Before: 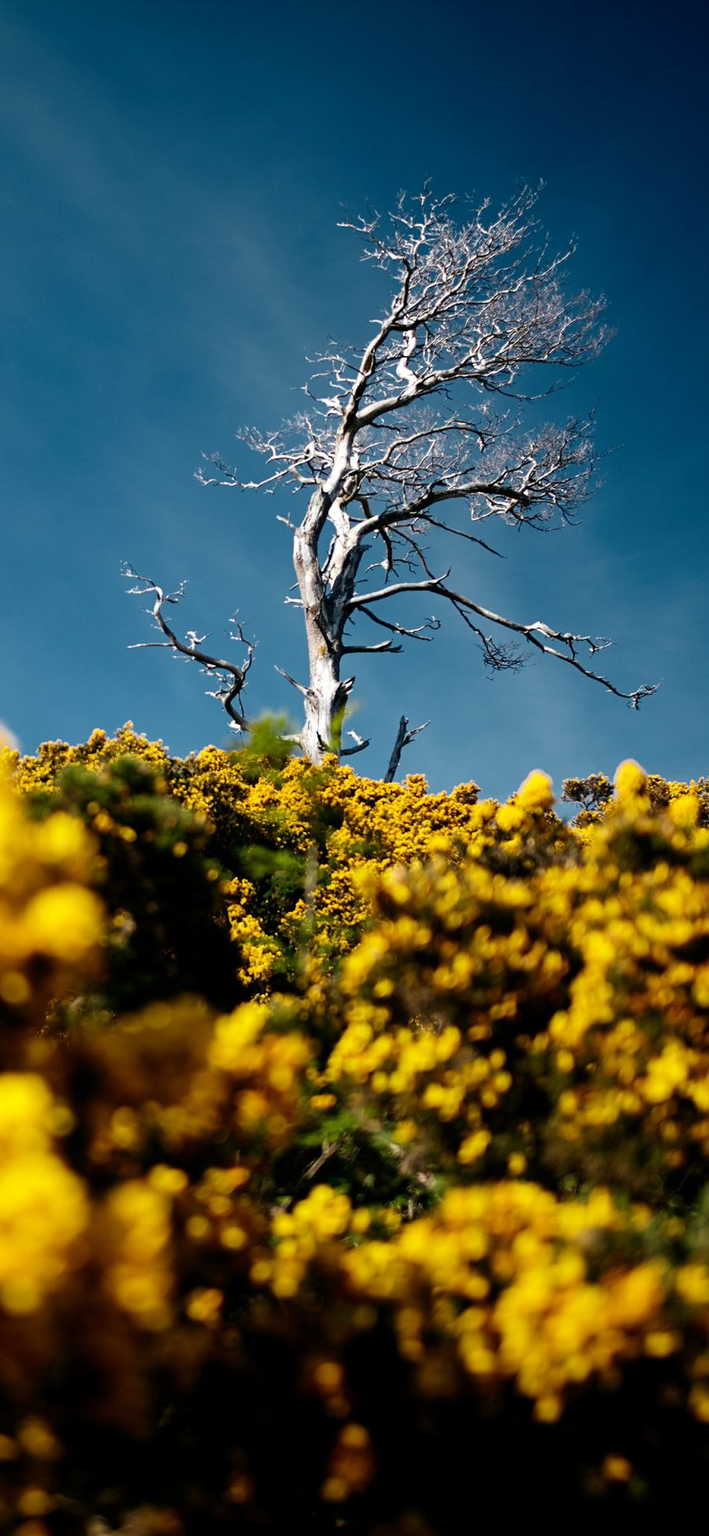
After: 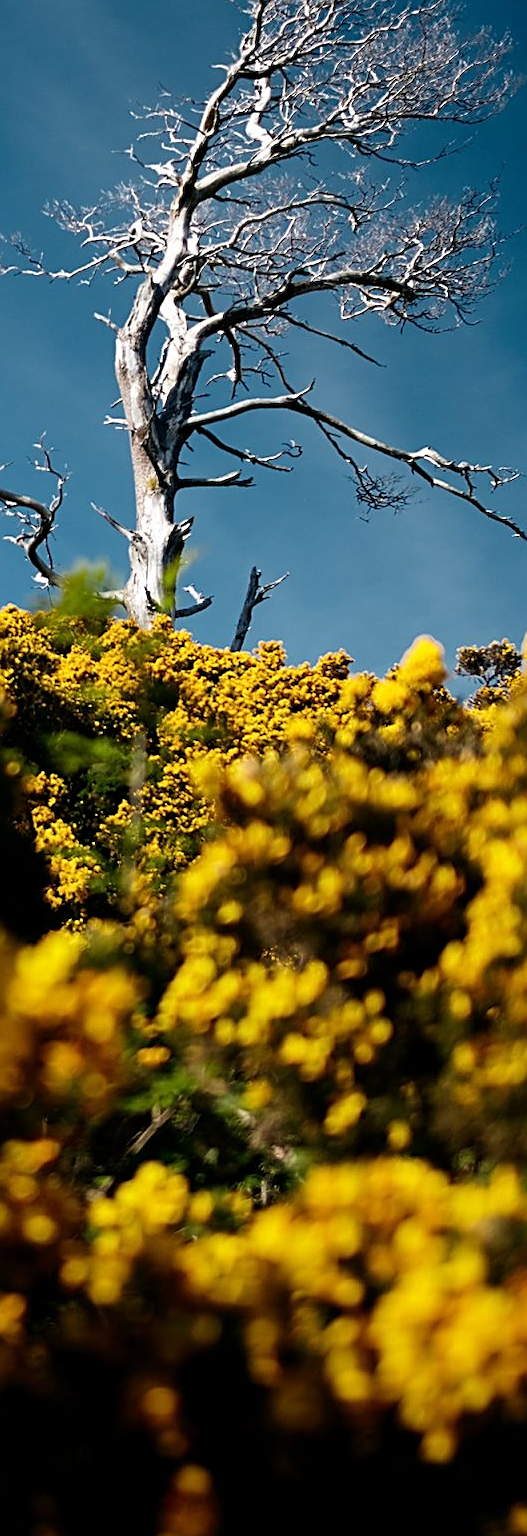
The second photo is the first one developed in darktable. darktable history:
crop and rotate: left 28.636%, top 17.527%, right 12.673%, bottom 3.568%
sharpen: on, module defaults
levels: mode automatic, levels [0.031, 0.5, 0.969]
